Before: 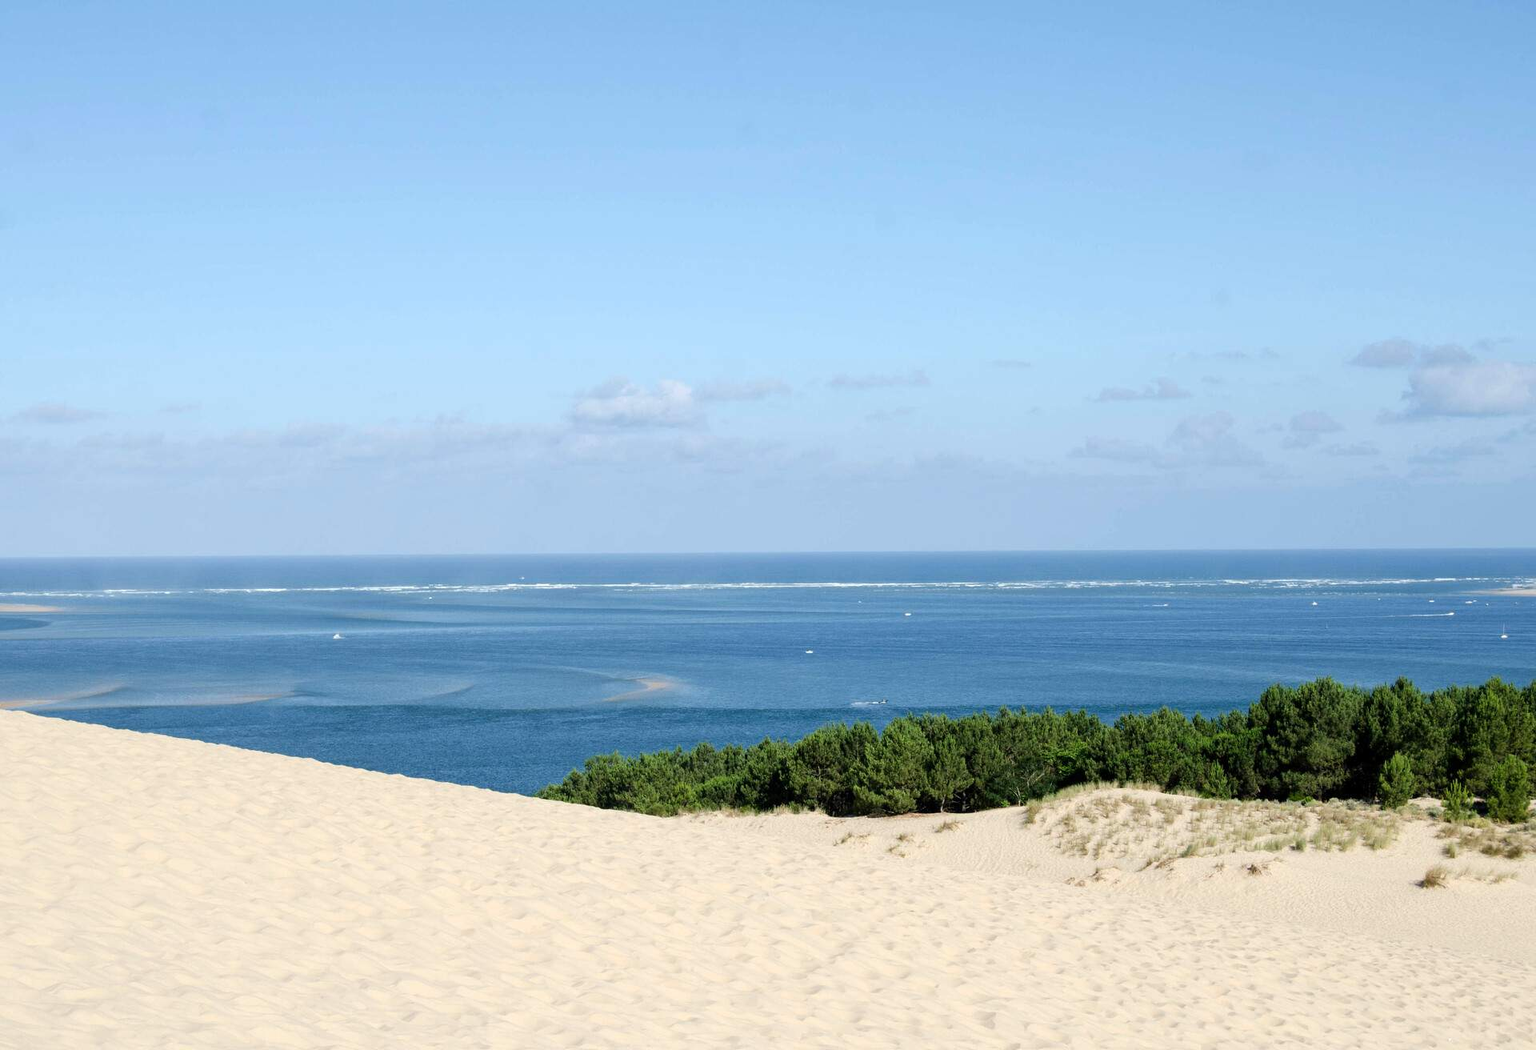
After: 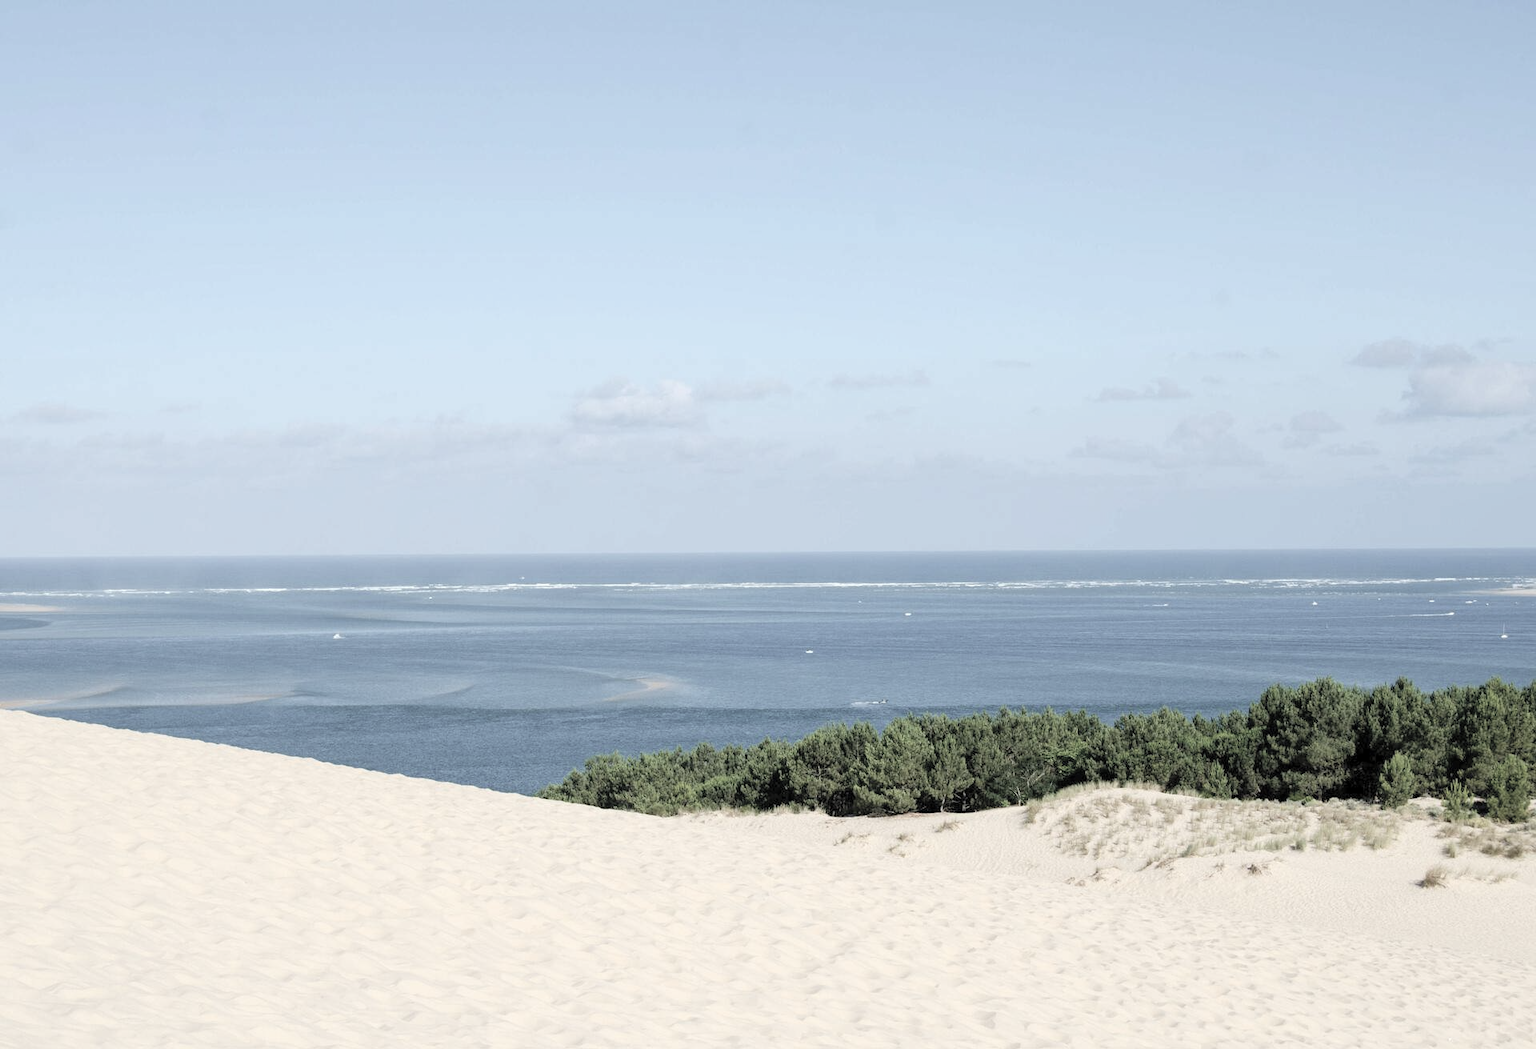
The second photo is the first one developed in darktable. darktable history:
contrast brightness saturation: brightness 0.186, saturation -0.513
